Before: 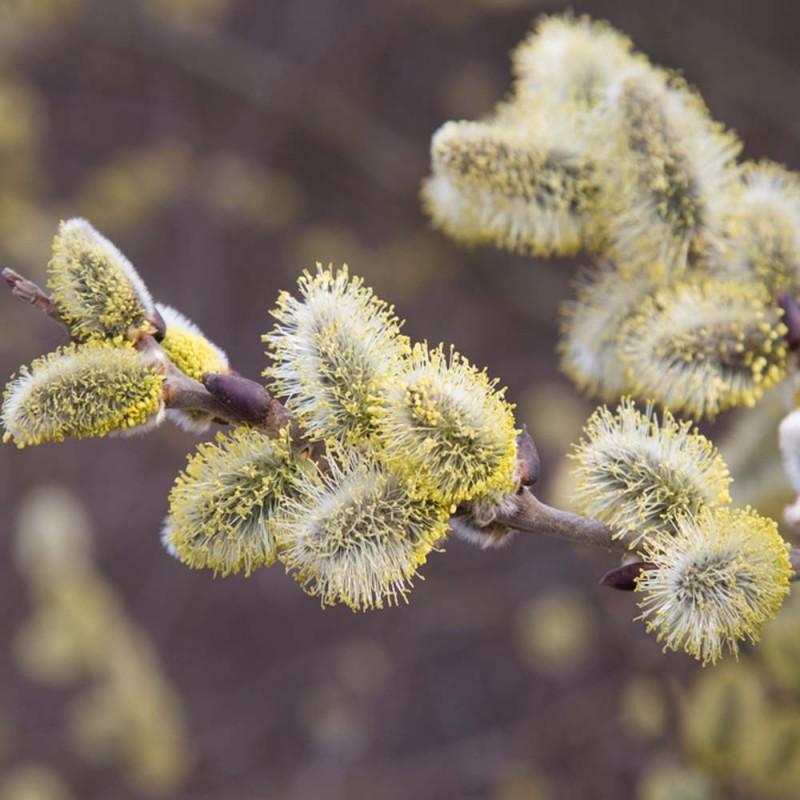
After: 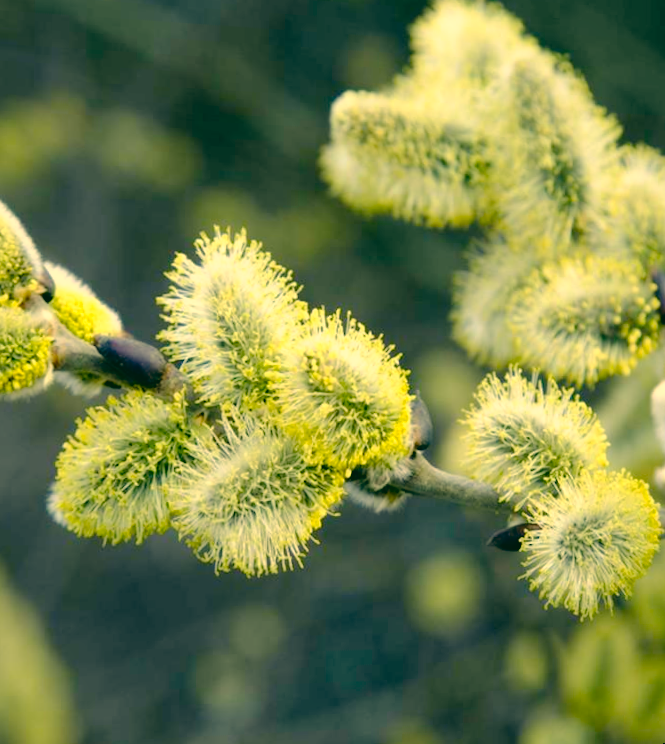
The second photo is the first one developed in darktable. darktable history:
rotate and perspective: rotation 0.679°, lens shift (horizontal) 0.136, crop left 0.009, crop right 0.991, crop top 0.078, crop bottom 0.95
crop: left 16.145%
color correction: highlights a* 1.83, highlights b* 34.02, shadows a* -36.68, shadows b* -5.48
tone curve: curves: ch0 [(0, 0) (0.003, 0) (0.011, 0.001) (0.025, 0.001) (0.044, 0.002) (0.069, 0.007) (0.1, 0.015) (0.136, 0.027) (0.177, 0.066) (0.224, 0.122) (0.277, 0.219) (0.335, 0.327) (0.399, 0.432) (0.468, 0.527) (0.543, 0.615) (0.623, 0.695) (0.709, 0.777) (0.801, 0.874) (0.898, 0.973) (1, 1)], preserve colors none
contrast equalizer: octaves 7, y [[0.502, 0.505, 0.512, 0.529, 0.564, 0.588], [0.5 ×6], [0.502, 0.505, 0.512, 0.529, 0.564, 0.588], [0, 0.001, 0.001, 0.004, 0.008, 0.011], [0, 0.001, 0.001, 0.004, 0.008, 0.011]], mix -1
